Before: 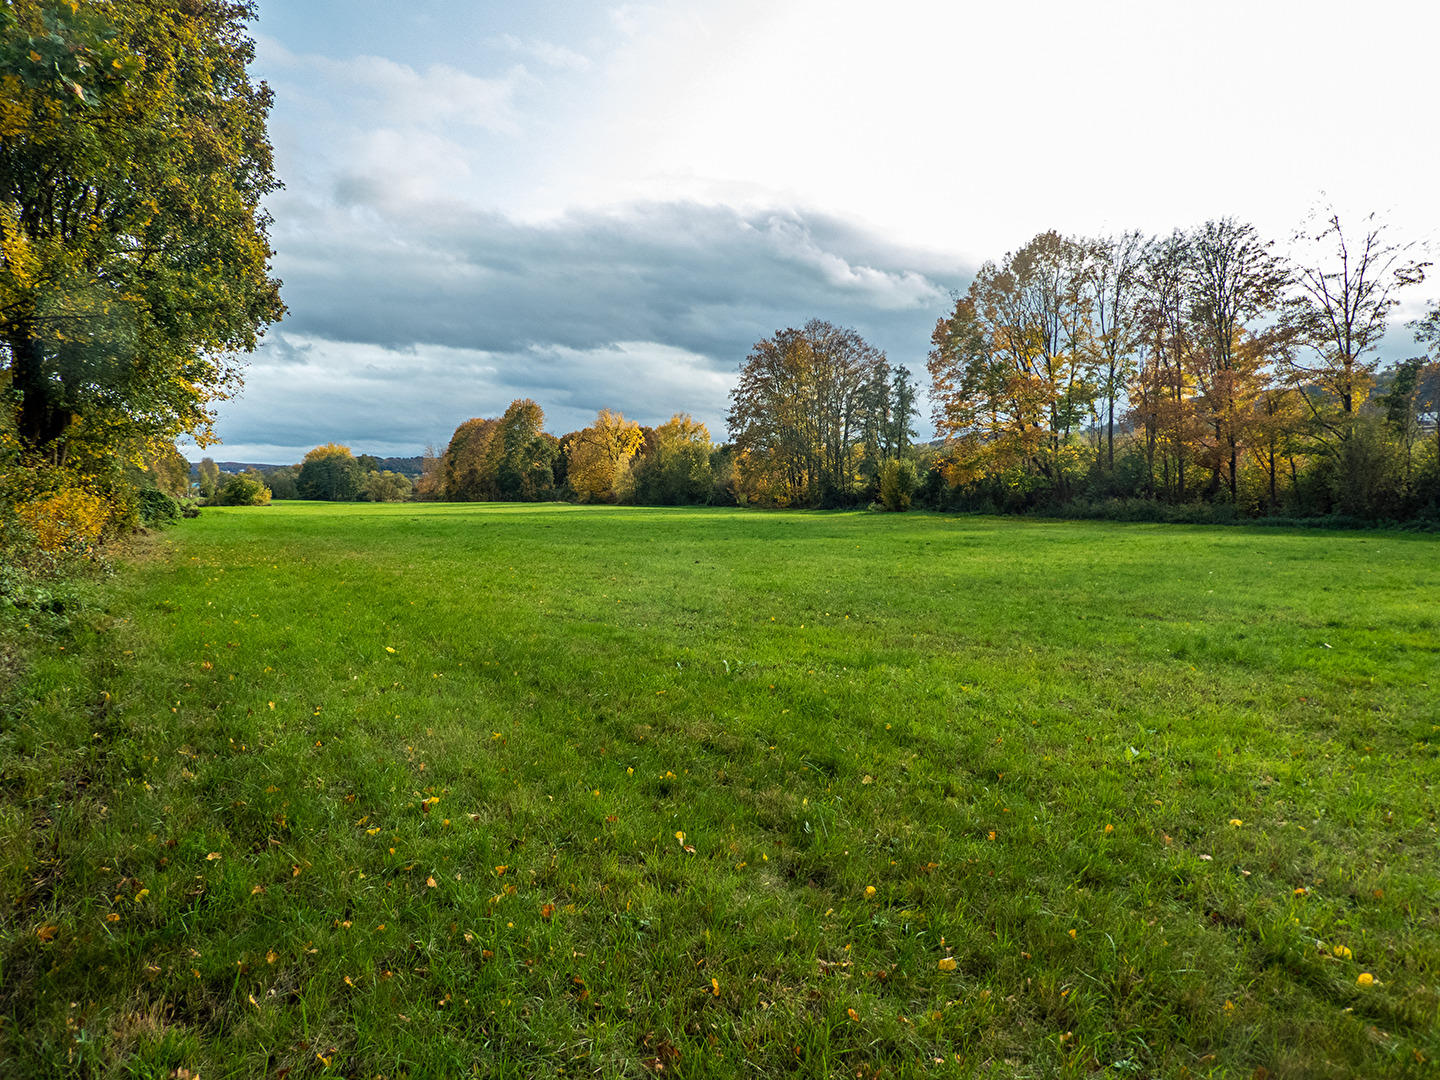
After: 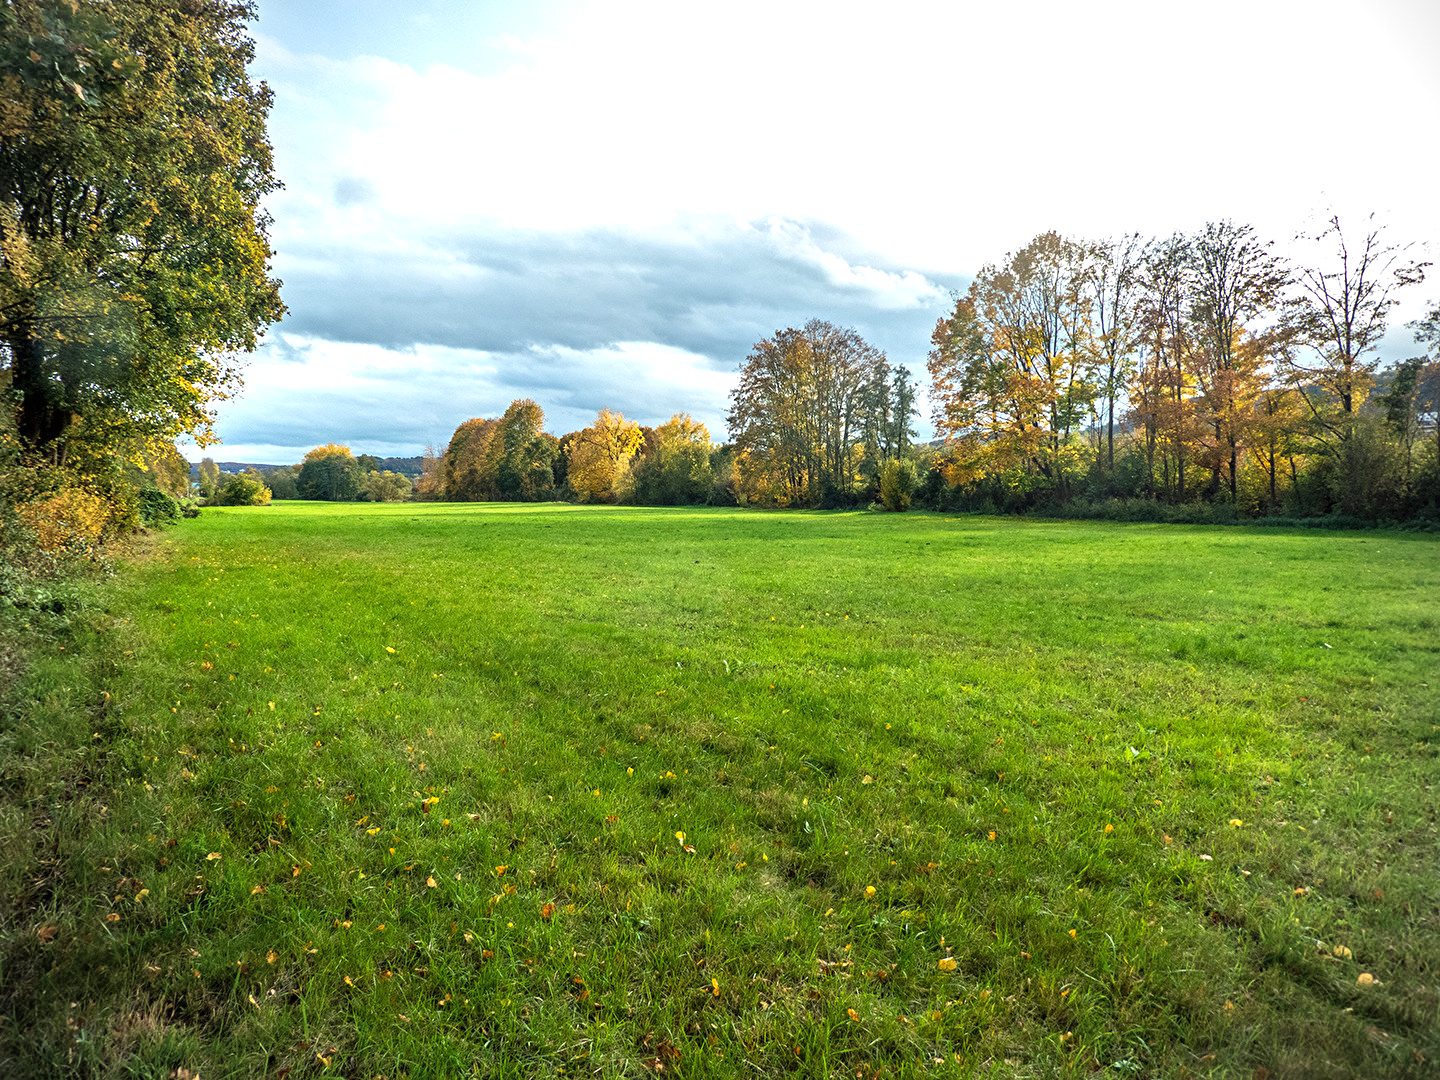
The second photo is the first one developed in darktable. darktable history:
vignetting: on, module defaults
exposure: black level correction 0, exposure 0.698 EV, compensate exposure bias true, compensate highlight preservation false
